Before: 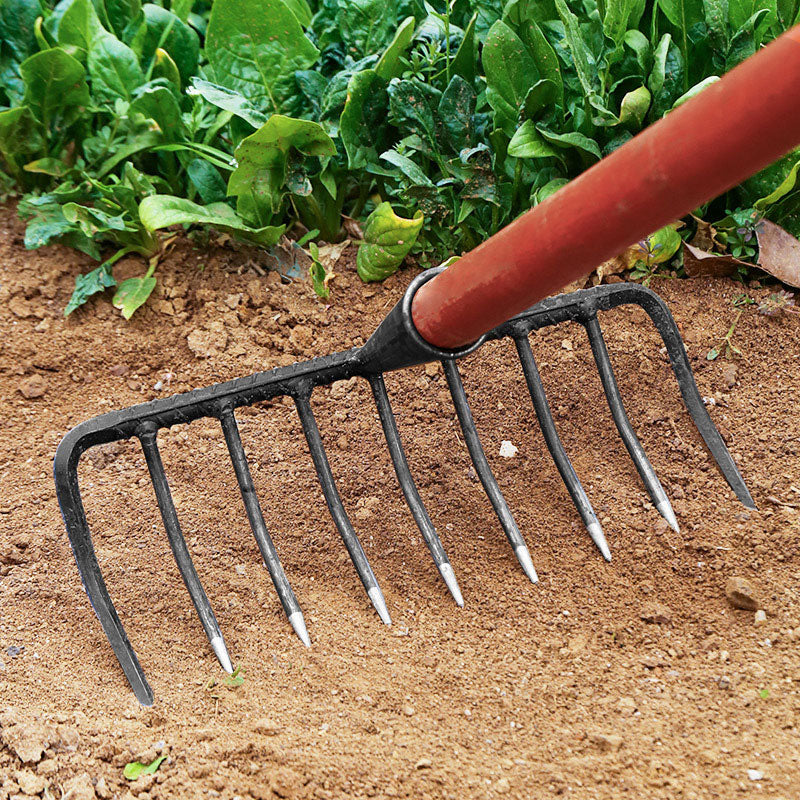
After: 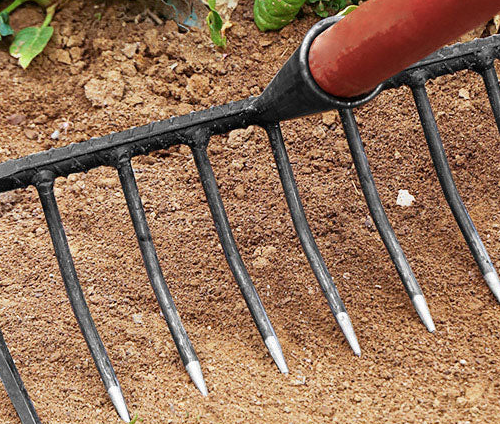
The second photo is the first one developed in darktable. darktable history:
crop: left 12.92%, top 31.476%, right 24.514%, bottom 15.519%
